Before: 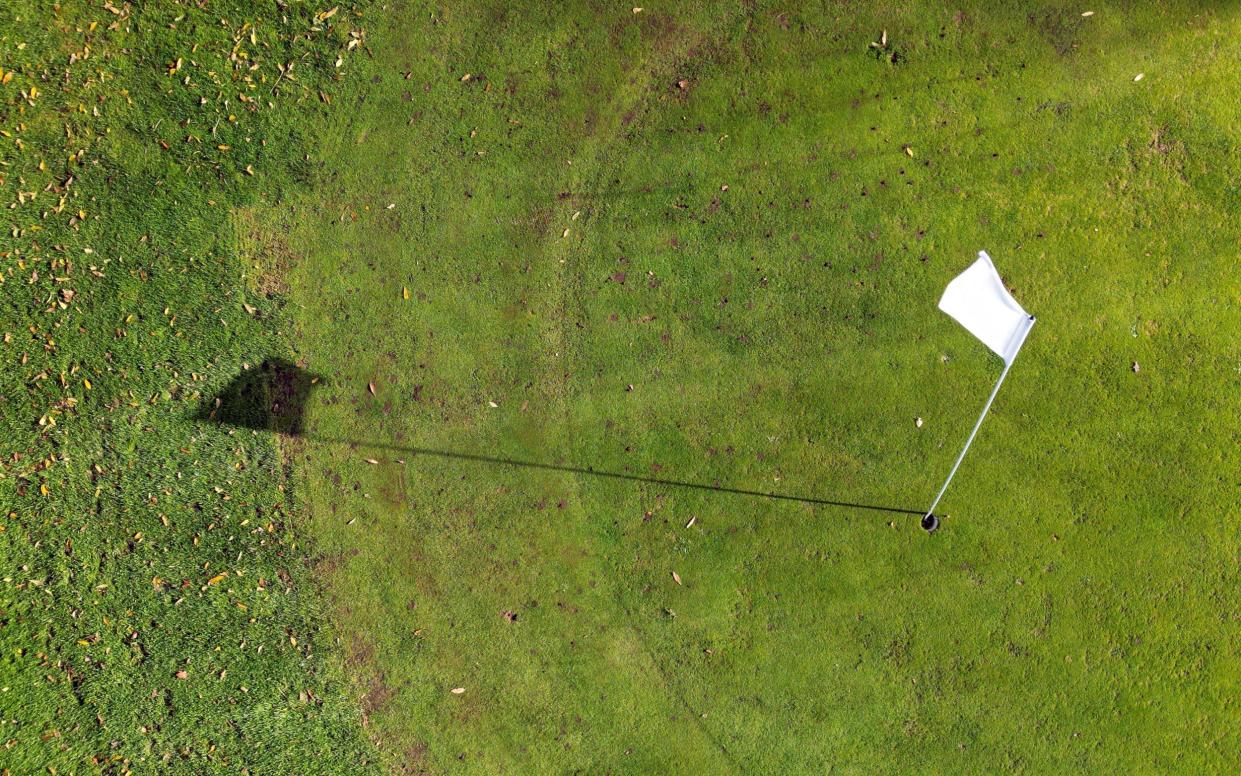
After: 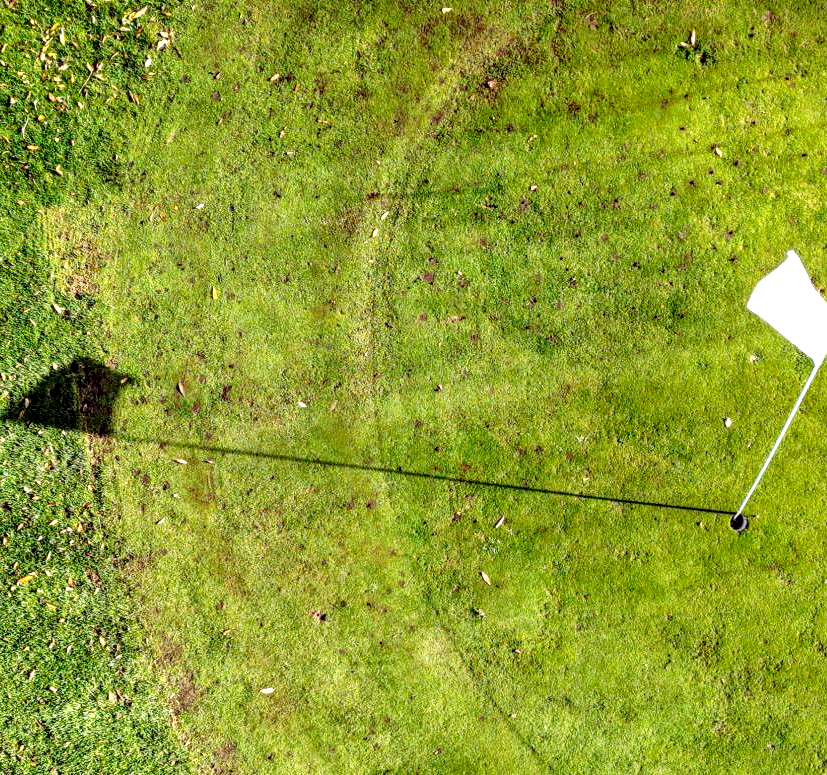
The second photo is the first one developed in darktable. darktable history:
crop and rotate: left 15.446%, right 17.836%
local contrast: highlights 60%, shadows 60%, detail 160%
shadows and highlights: shadows 25, highlights -25
base curve: curves: ch0 [(0, 0) (0.028, 0.03) (0.121, 0.232) (0.46, 0.748) (0.859, 0.968) (1, 1)], preserve colors none
